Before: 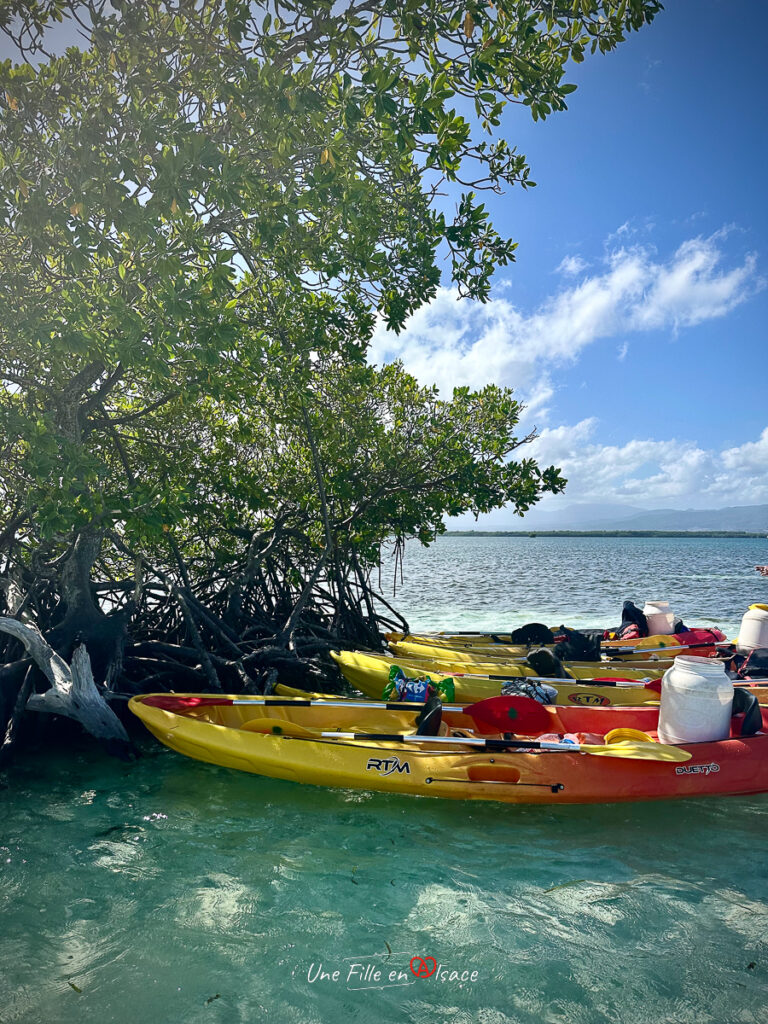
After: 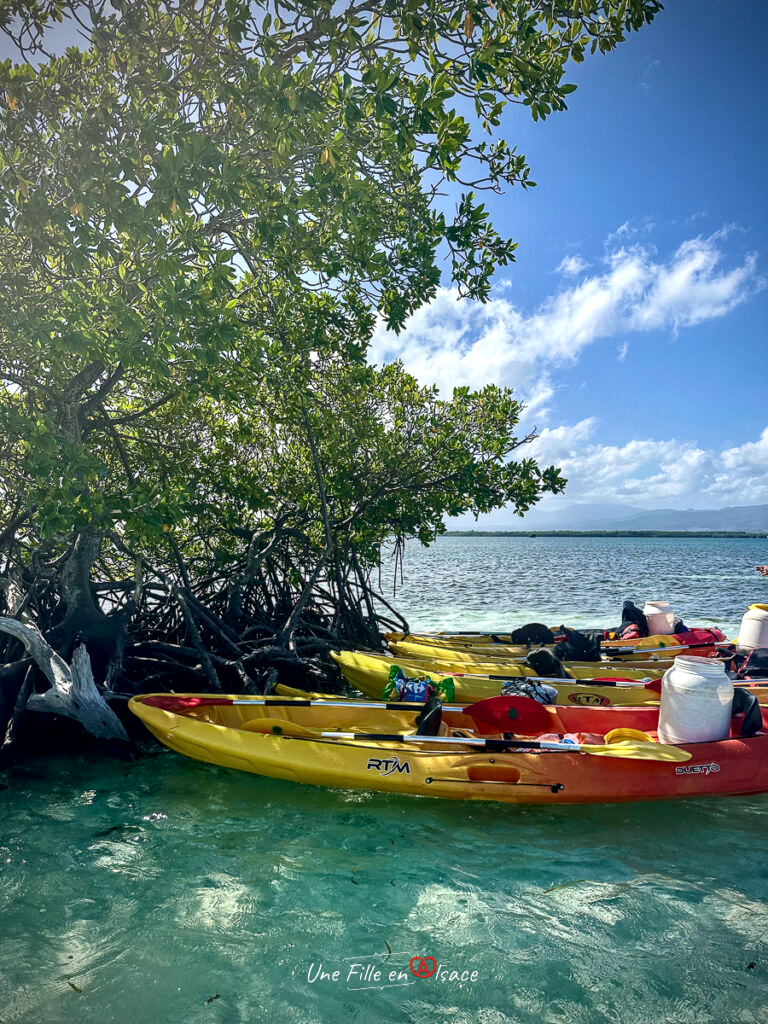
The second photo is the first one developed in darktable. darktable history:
velvia: strength 15%
local contrast: detail 130%
